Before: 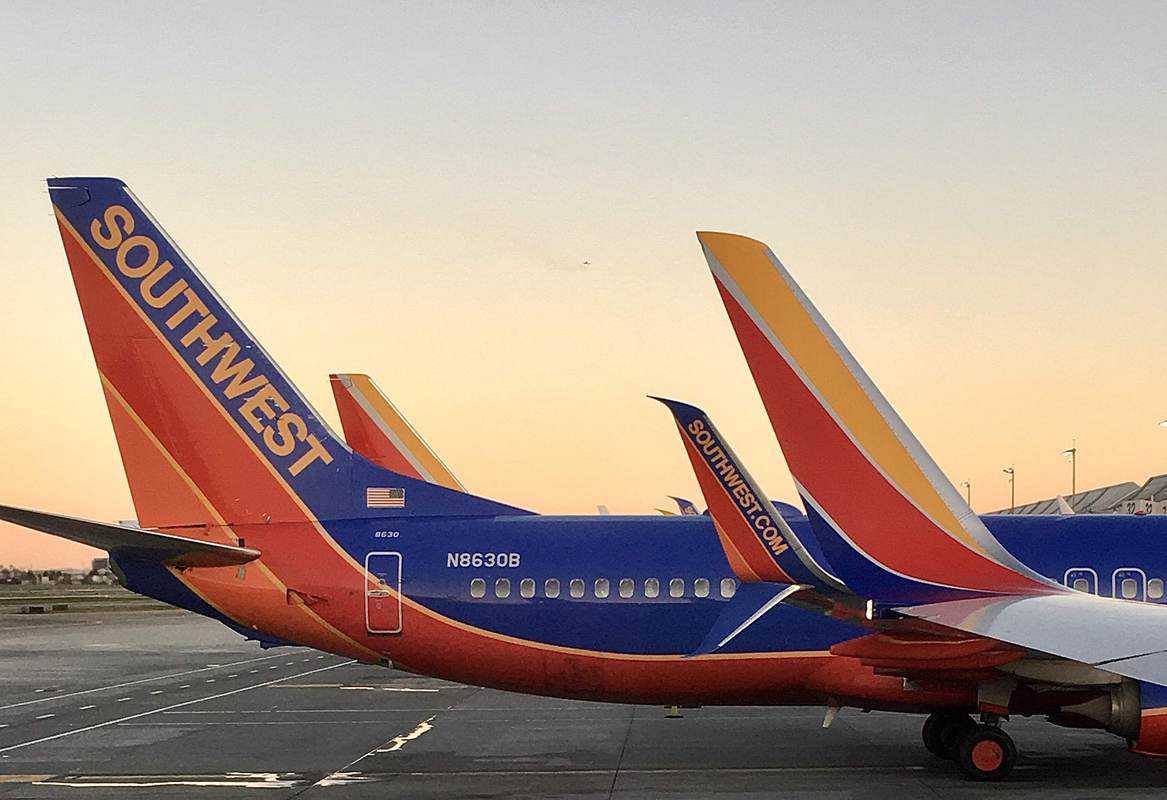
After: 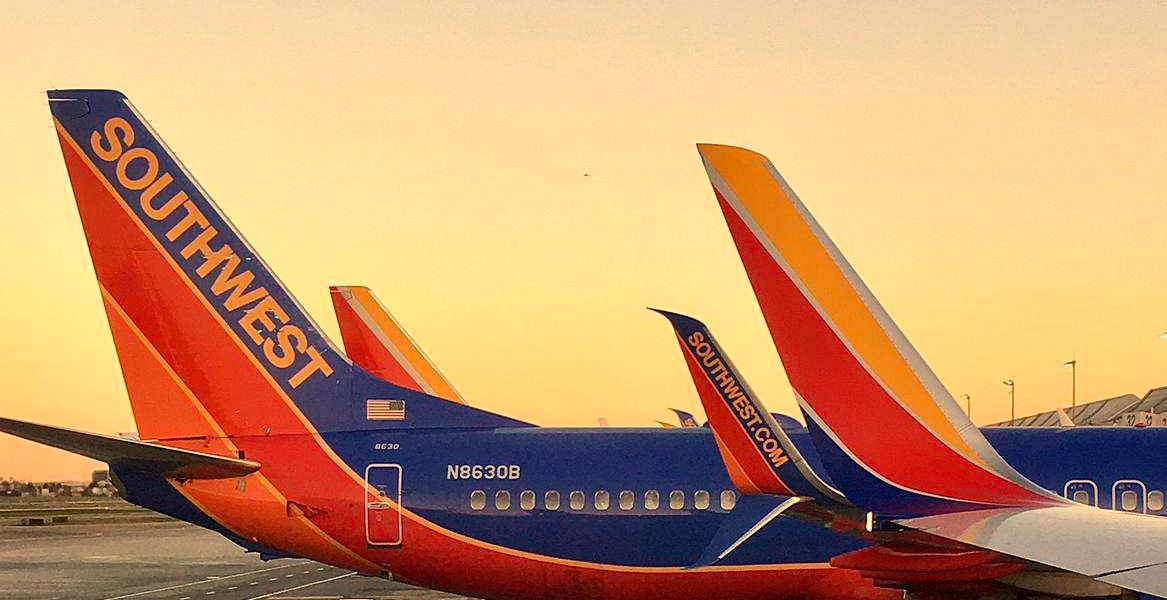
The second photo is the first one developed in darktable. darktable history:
crop: top 11.038%, bottom 13.962%
white balance: red 1.123, blue 0.83
